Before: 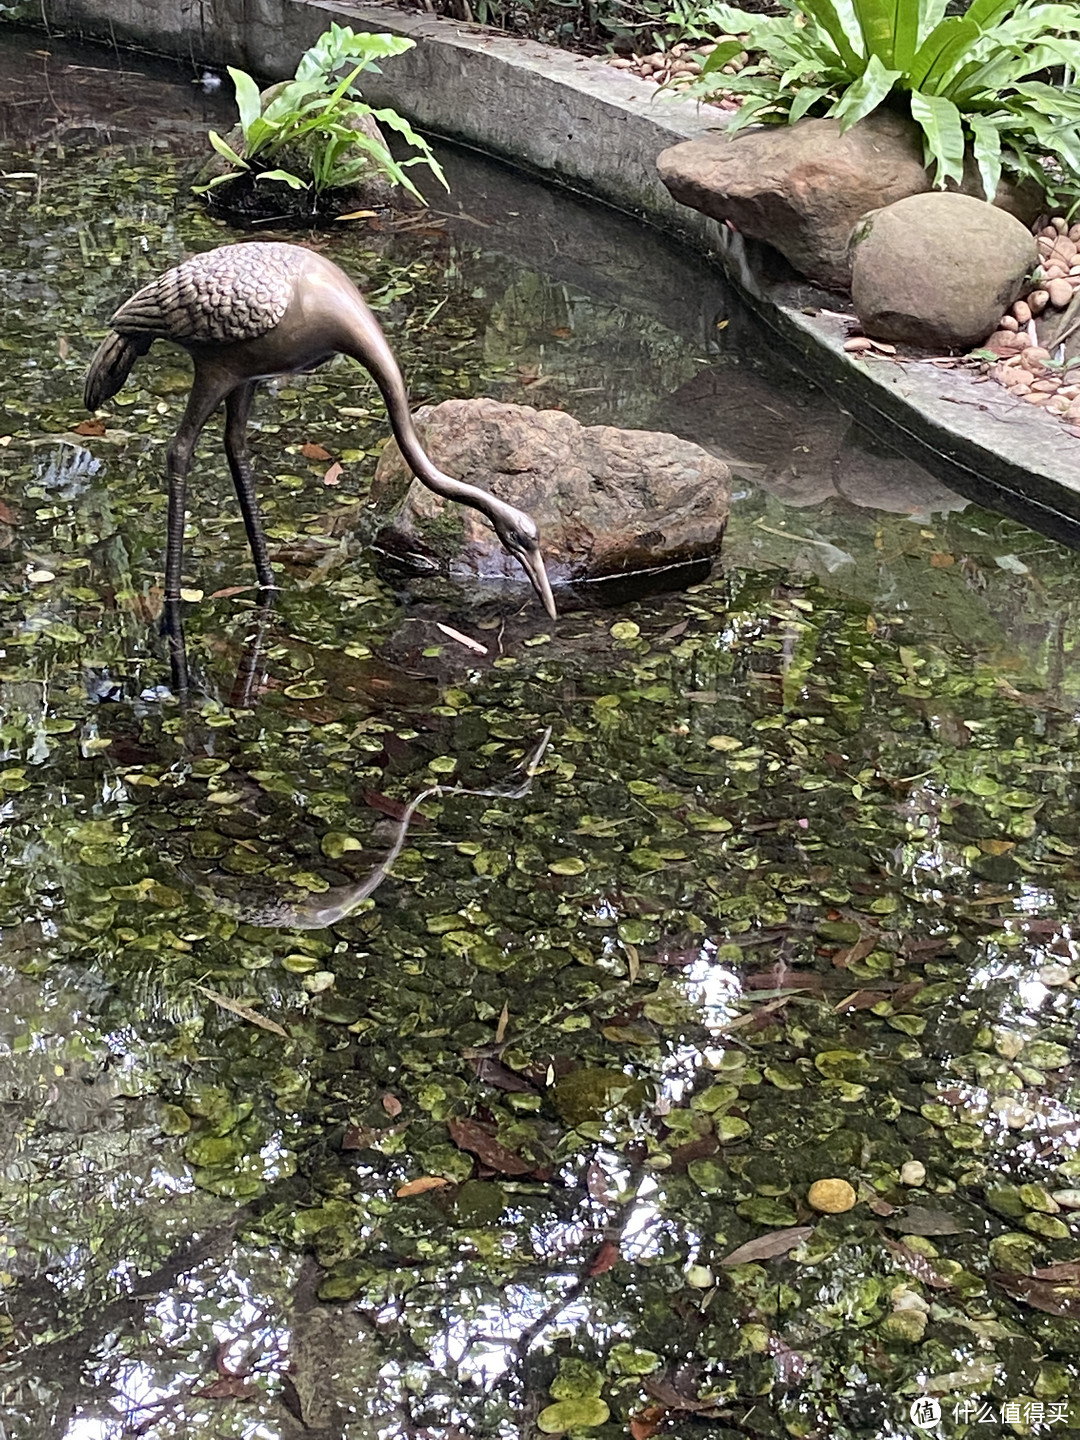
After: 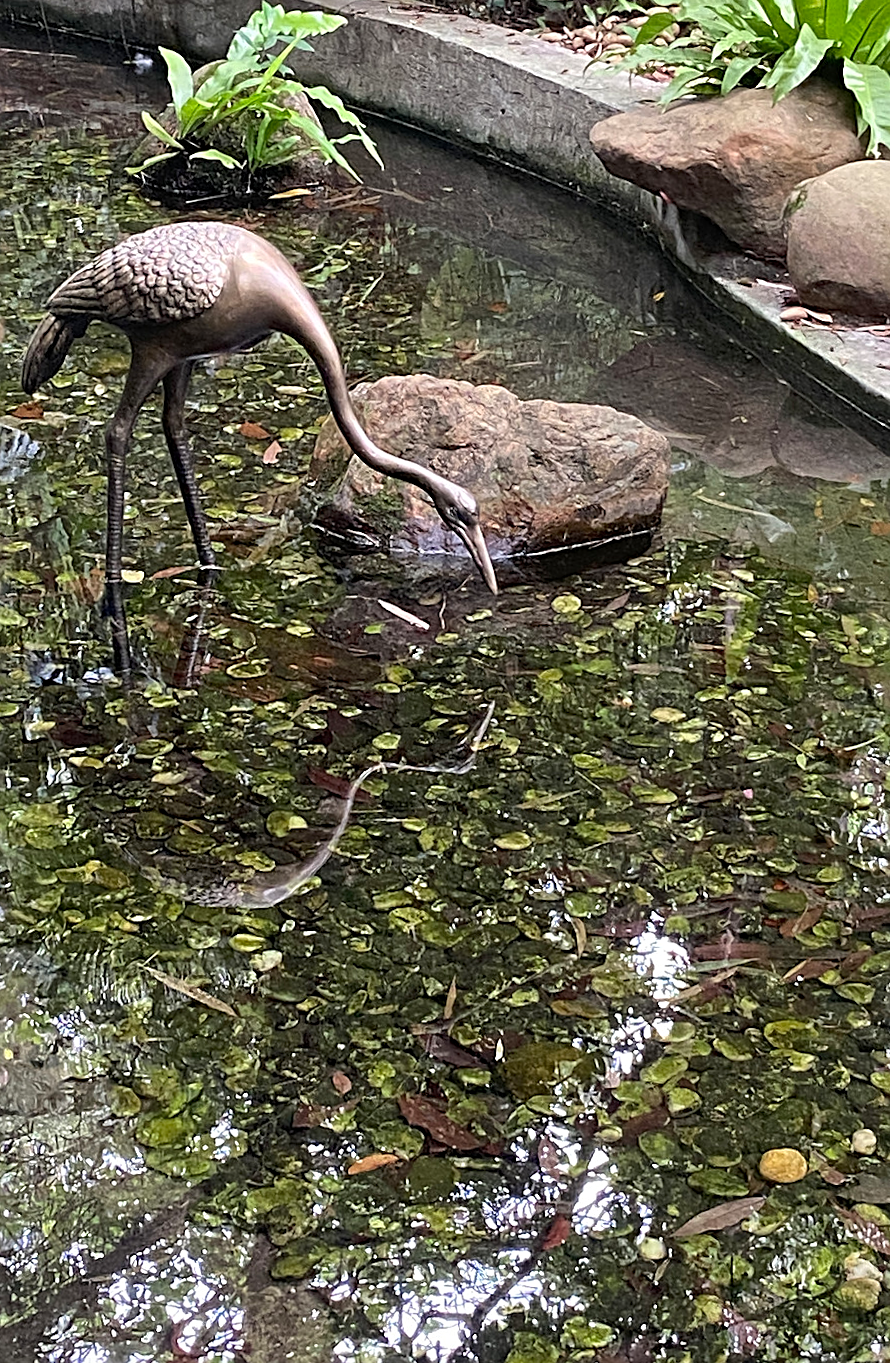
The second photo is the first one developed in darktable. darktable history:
crop and rotate: angle 1°, left 4.281%, top 0.642%, right 11.383%, bottom 2.486%
sharpen: on, module defaults
tone equalizer: on, module defaults
